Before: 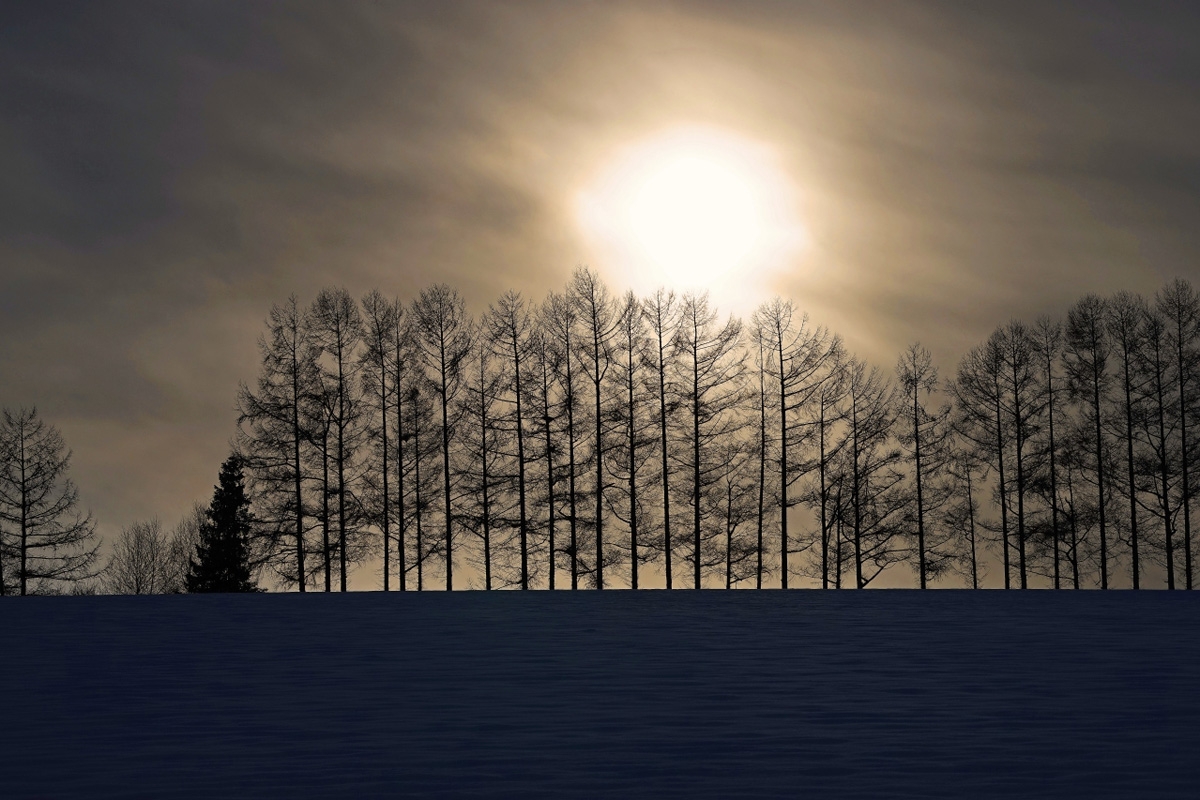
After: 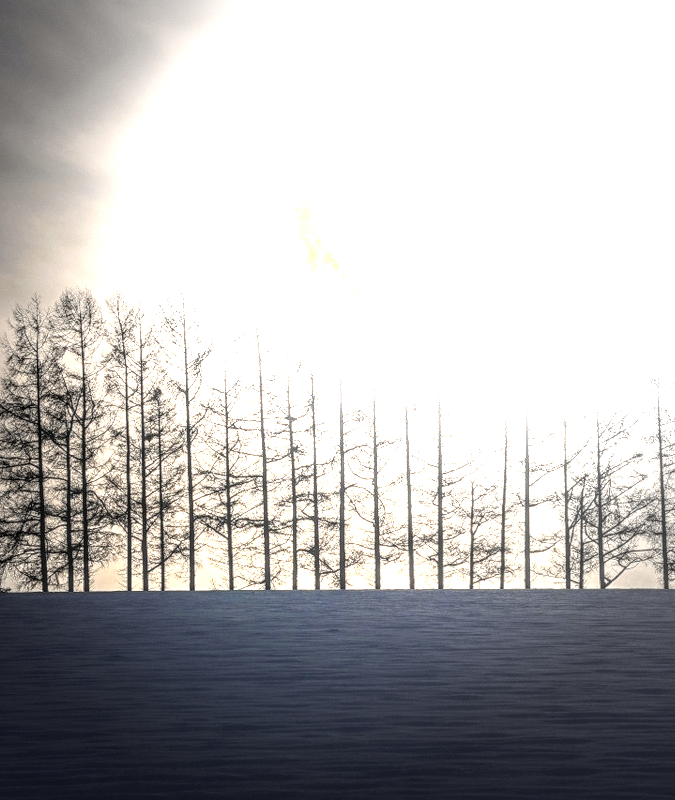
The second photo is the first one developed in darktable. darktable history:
local contrast: highlights 0%, shadows 0%, detail 182%
vignetting: fall-off start 33.76%, fall-off radius 64.94%, brightness -0.575, center (-0.12, -0.002), width/height ratio 0.959
crop: left 21.496%, right 22.254%
shadows and highlights: shadows -54.3, highlights 86.09, soften with gaussian
exposure: black level correction 0, exposure 1.741 EV, compensate exposure bias true, compensate highlight preservation false
